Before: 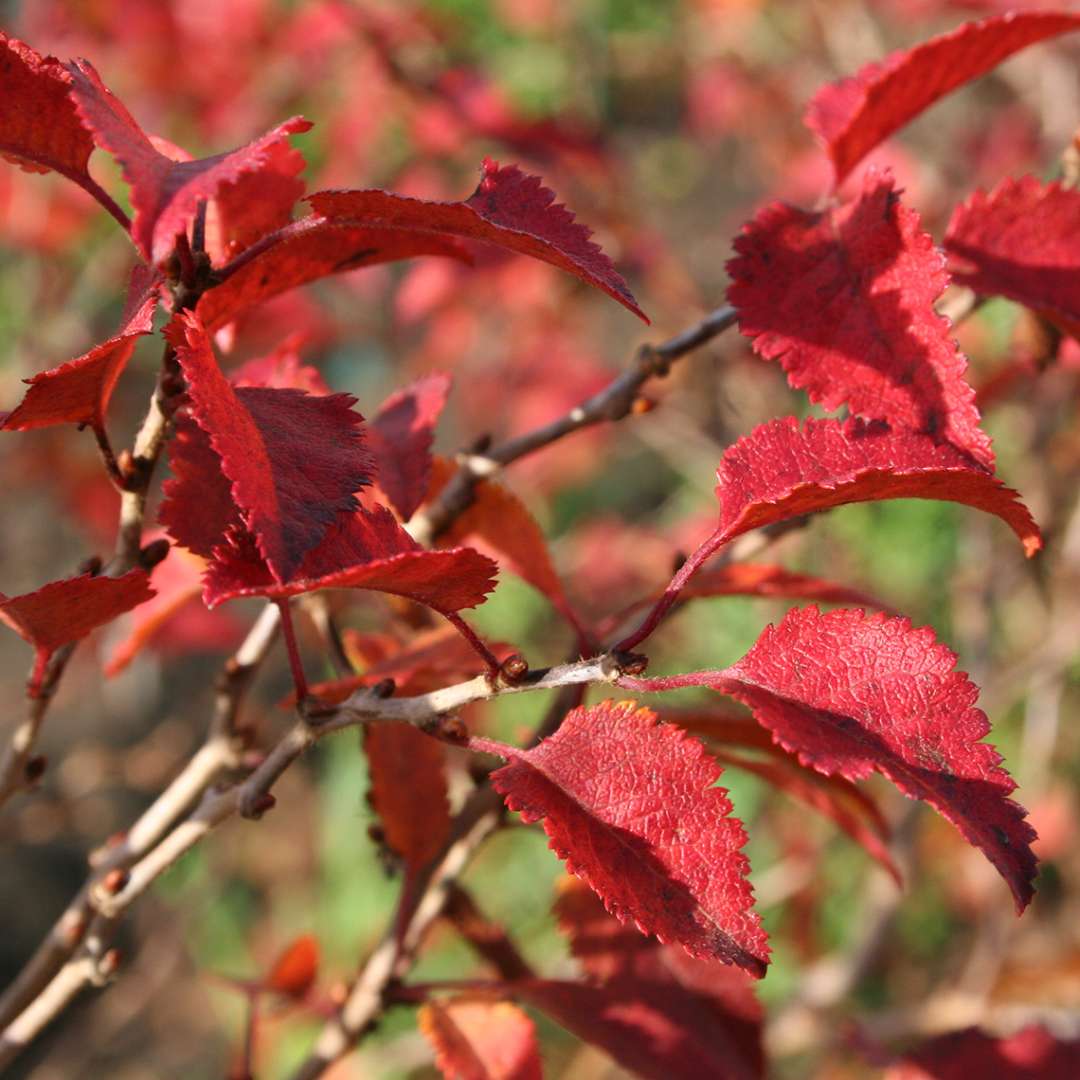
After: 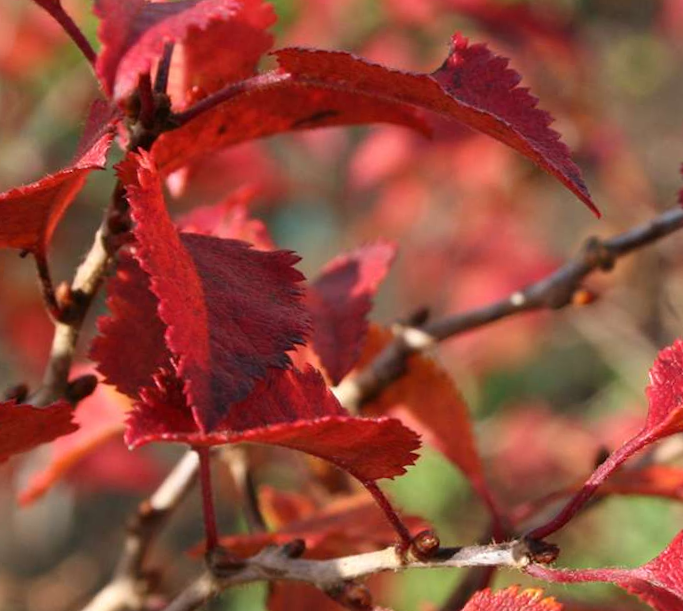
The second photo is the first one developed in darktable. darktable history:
crop and rotate: angle -6.63°, left 2.187%, top 7.056%, right 27.687%, bottom 30.116%
